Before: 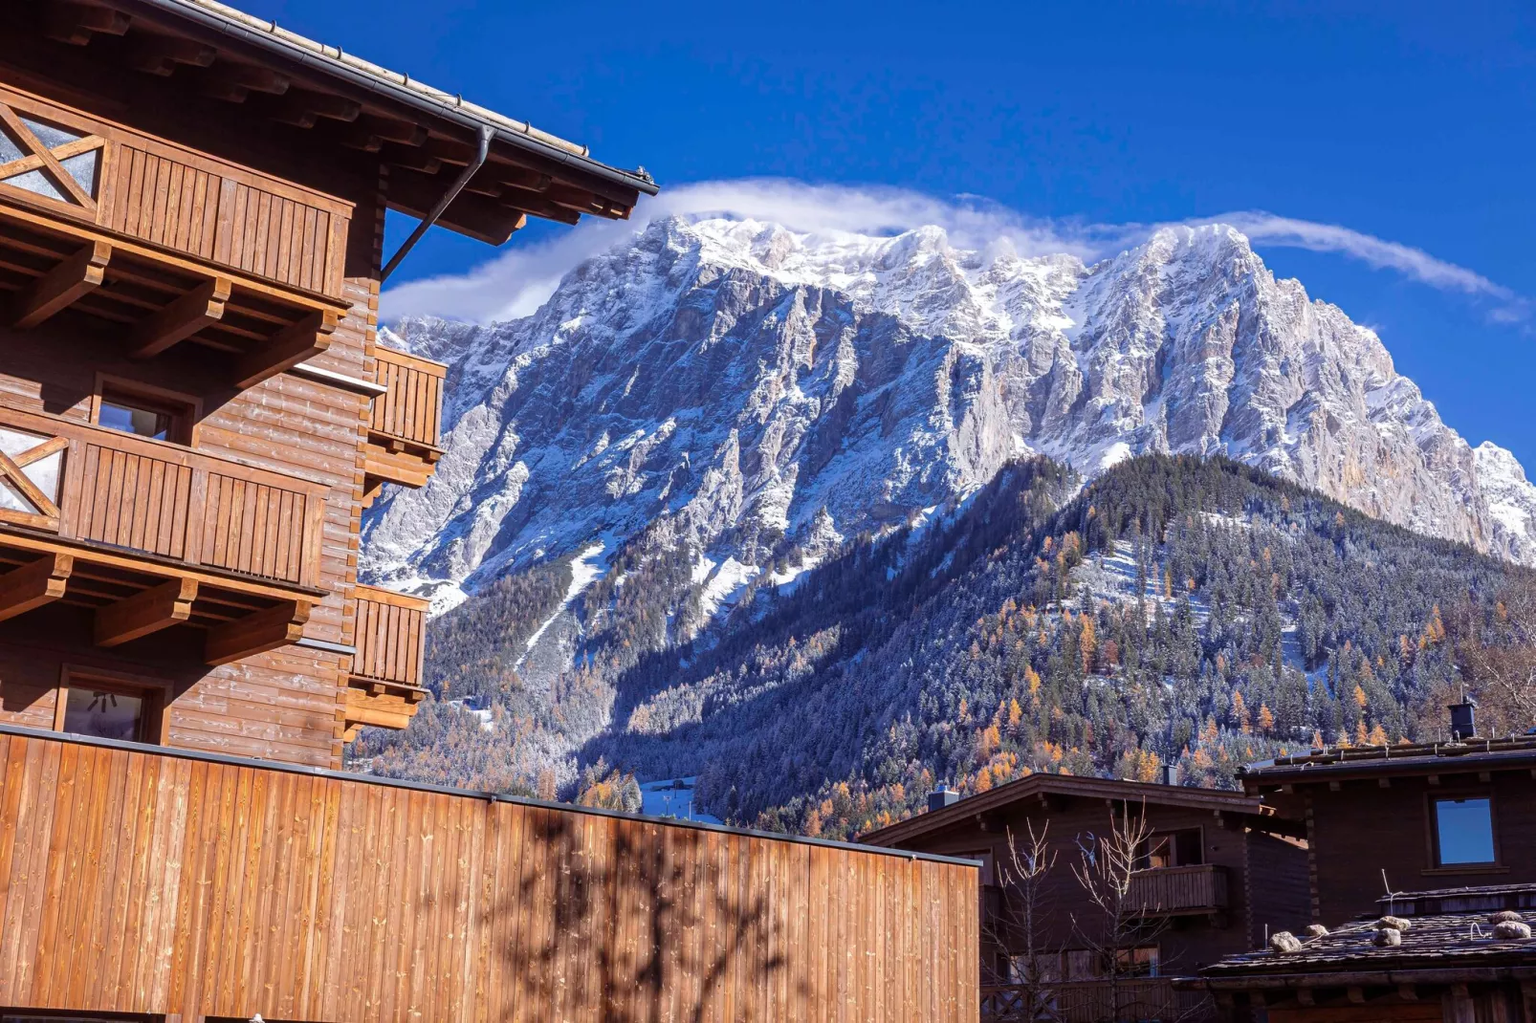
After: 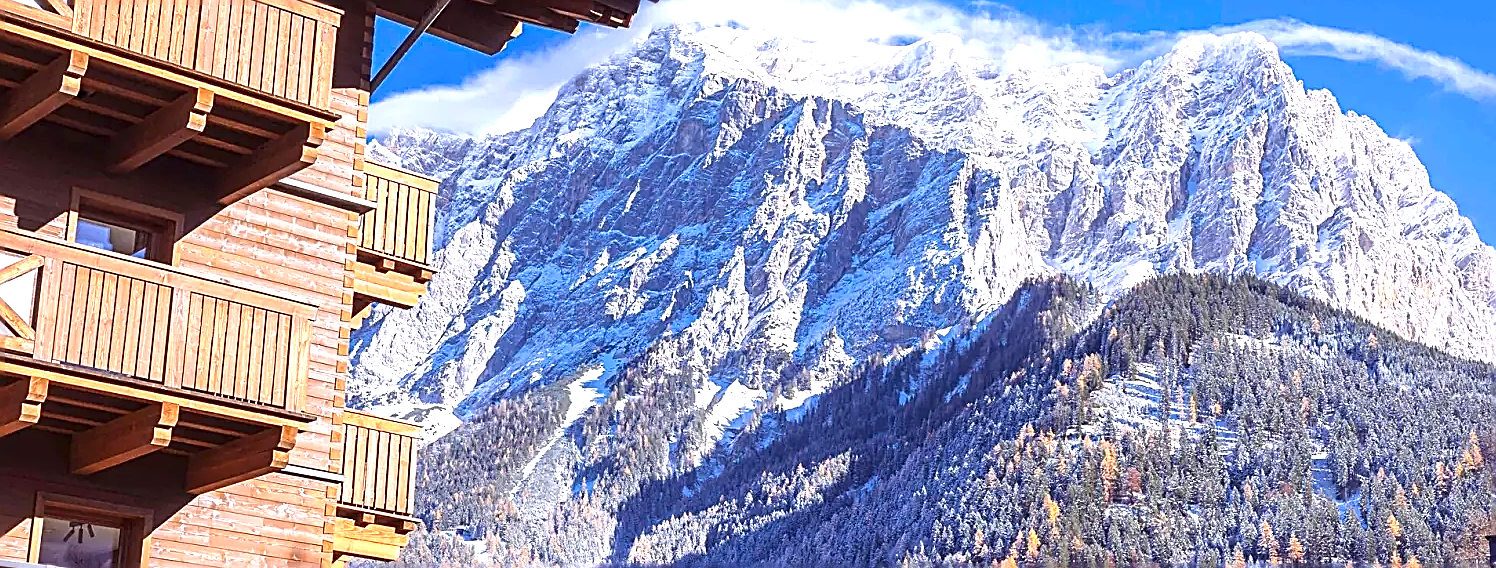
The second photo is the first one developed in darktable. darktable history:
crop: left 1.803%, top 18.931%, right 5.031%, bottom 27.971%
sharpen: radius 1.715, amount 1.291
exposure: exposure 1 EV, compensate highlight preservation false
